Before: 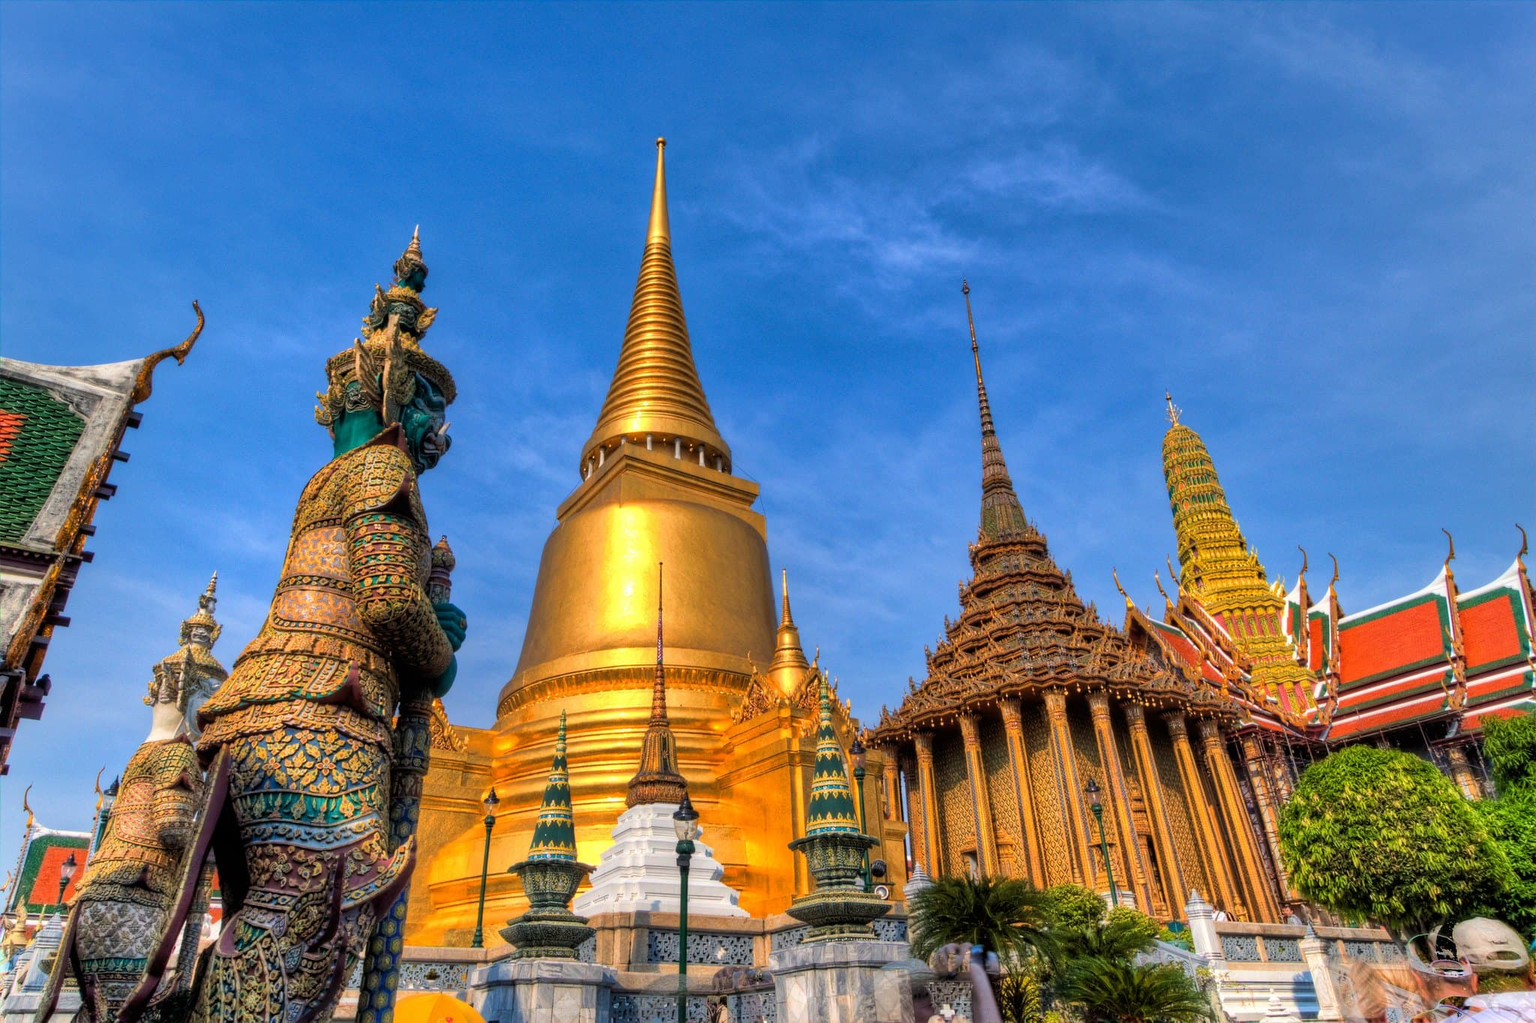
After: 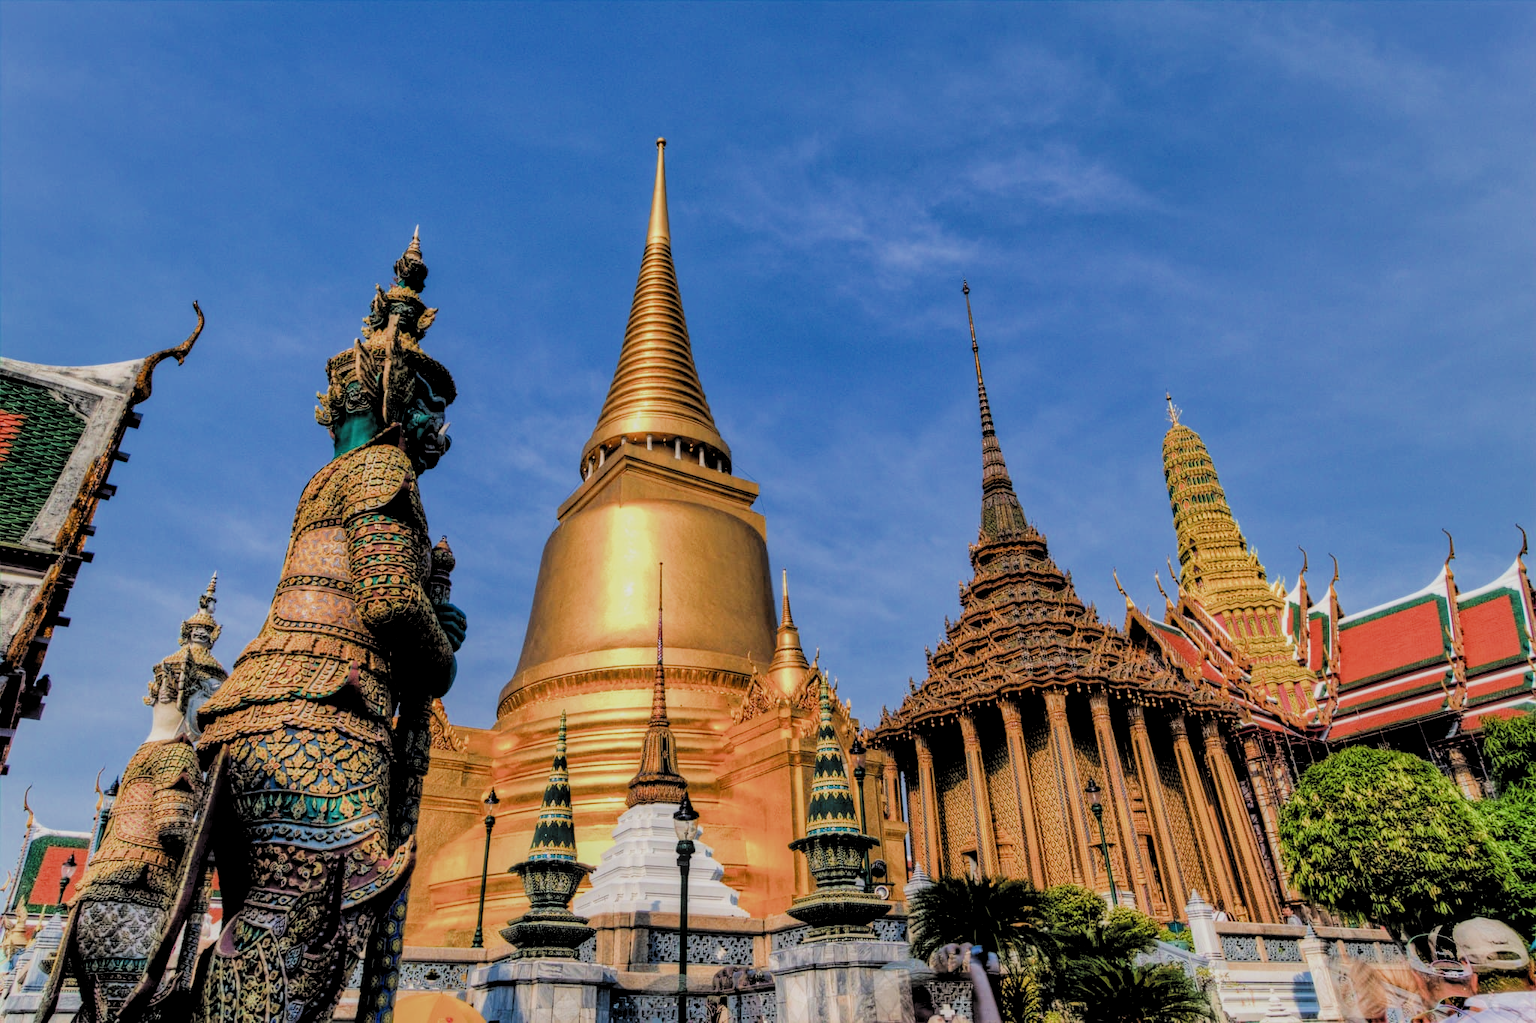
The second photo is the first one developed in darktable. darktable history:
filmic rgb: black relative exposure -2.87 EV, white relative exposure 4.56 EV, hardness 1.73, contrast 1.247, add noise in highlights 0.001, preserve chrominance max RGB, color science v3 (2019), use custom middle-gray values true, iterations of high-quality reconstruction 0, contrast in highlights soft
local contrast: on, module defaults
